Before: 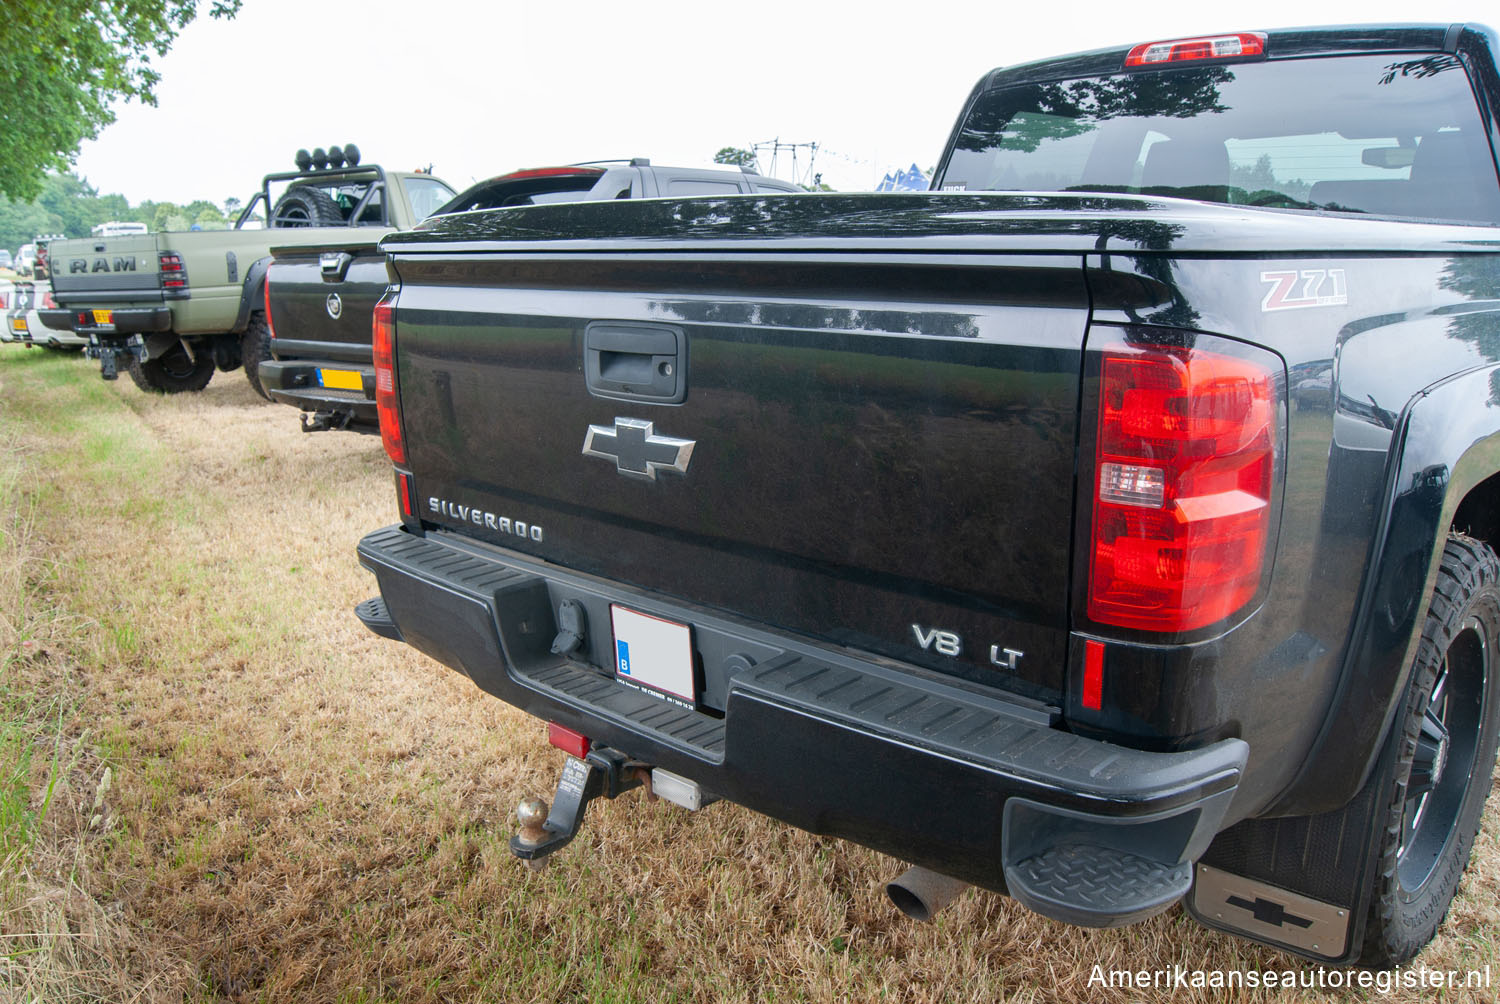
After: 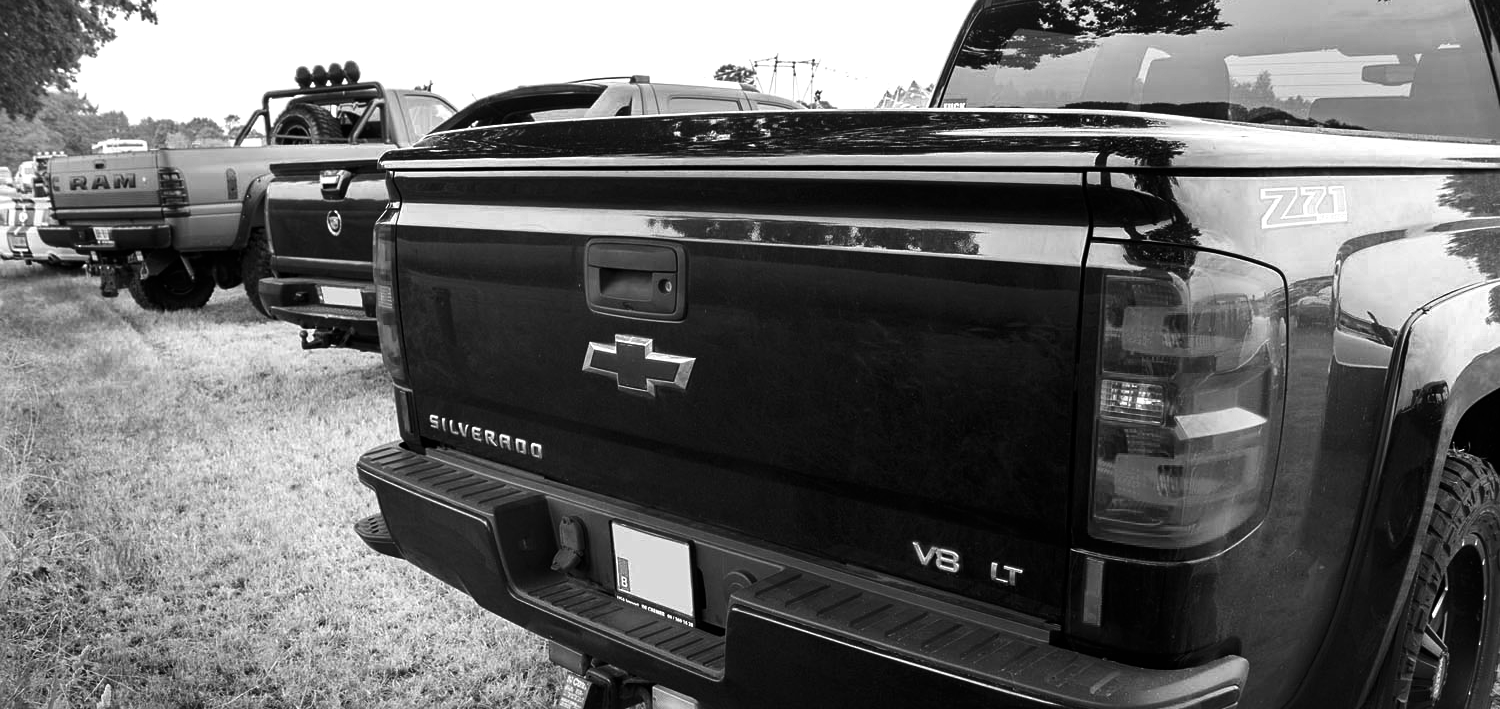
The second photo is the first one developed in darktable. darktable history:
crop and rotate: top 8.293%, bottom 20.996%
color zones: curves: ch0 [(0, 0.533) (0.126, 0.533) (0.234, 0.533) (0.368, 0.357) (0.5, 0.5) (0.625, 0.5) (0.74, 0.637) (0.875, 0.5)]; ch1 [(0.004, 0.708) (0.129, 0.662) (0.25, 0.5) (0.375, 0.331) (0.496, 0.396) (0.625, 0.649) (0.739, 0.26) (0.875, 0.5) (1, 0.478)]; ch2 [(0, 0.409) (0.132, 0.403) (0.236, 0.558) (0.379, 0.448) (0.5, 0.5) (0.625, 0.5) (0.691, 0.39) (0.875, 0.5)]
sharpen: amount 0.2
monochrome: a 32, b 64, size 2.3, highlights 1
contrast brightness saturation: contrast 0.1, brightness -0.26, saturation 0.14
color balance: contrast 6.48%, output saturation 113.3%
exposure: black level correction 0, compensate exposure bias true, compensate highlight preservation false
